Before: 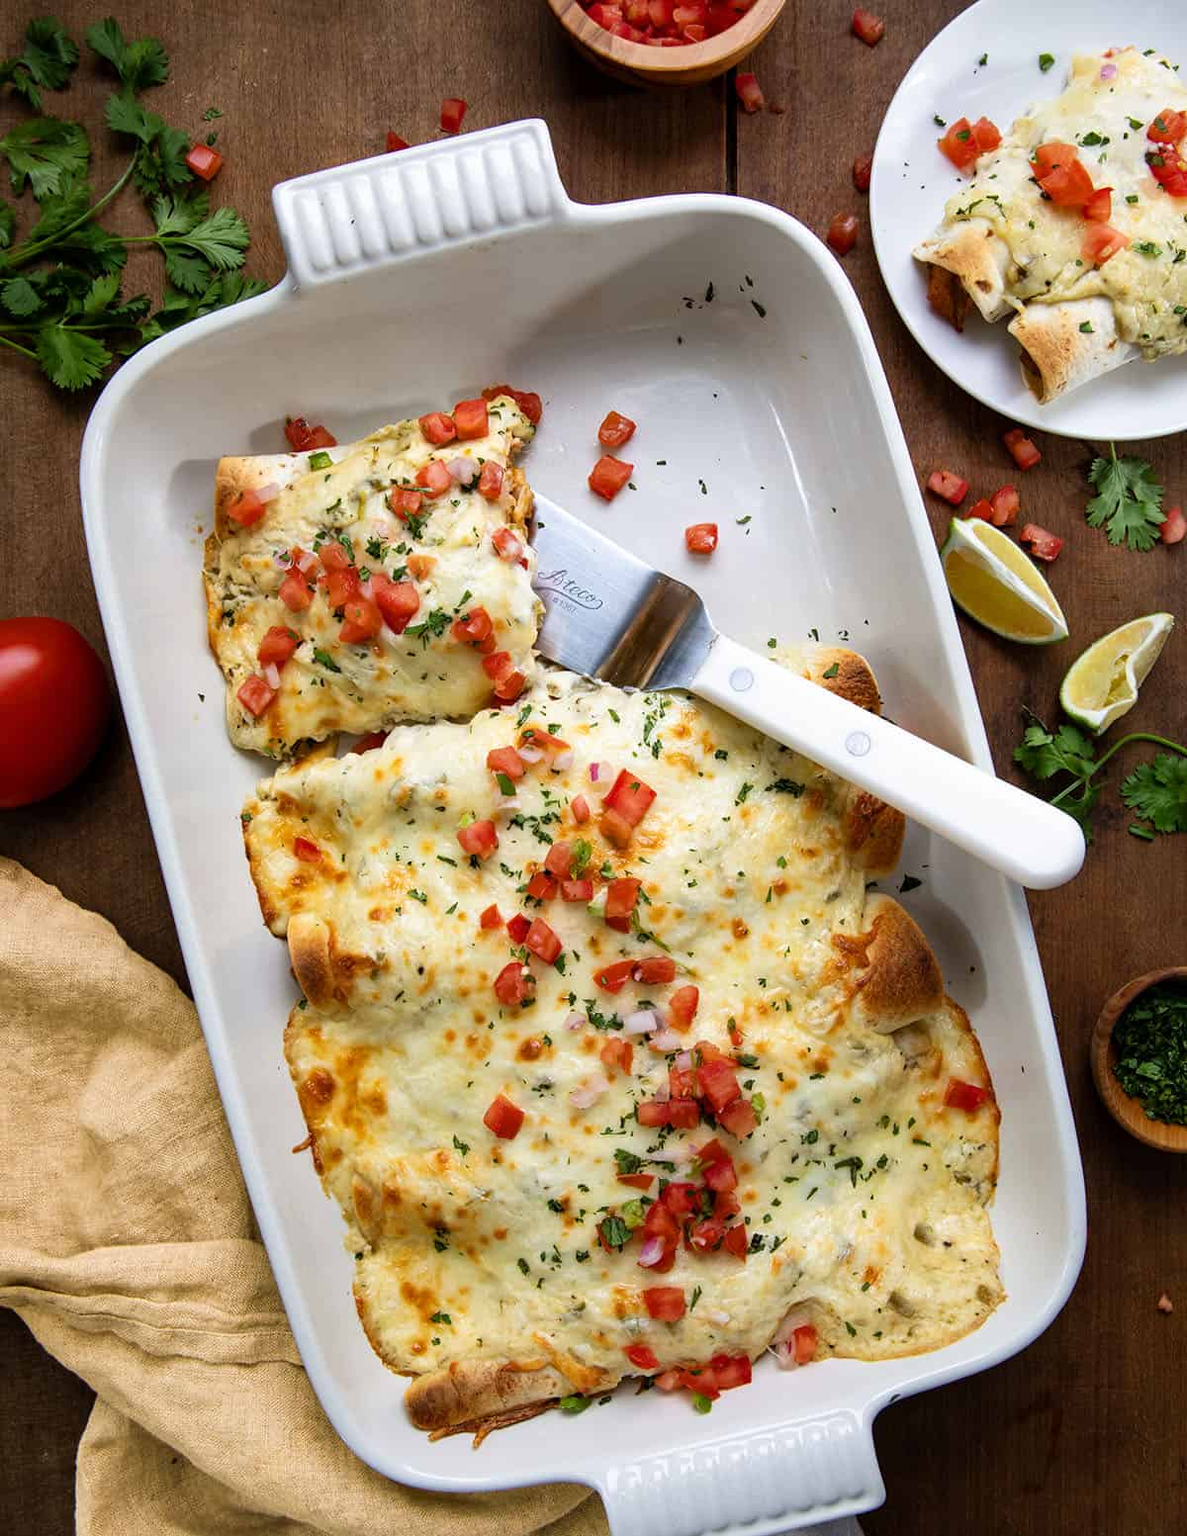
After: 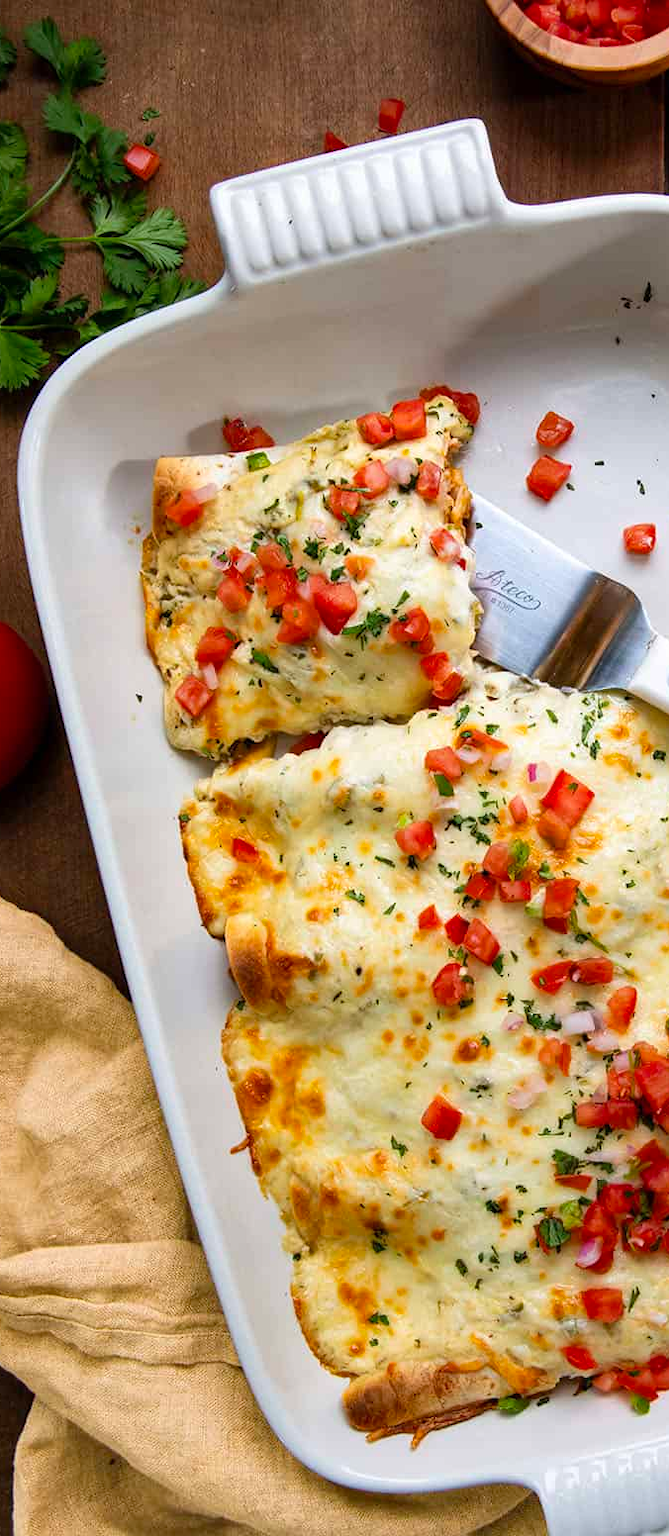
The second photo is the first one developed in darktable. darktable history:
crop: left 5.327%, right 38.285%
